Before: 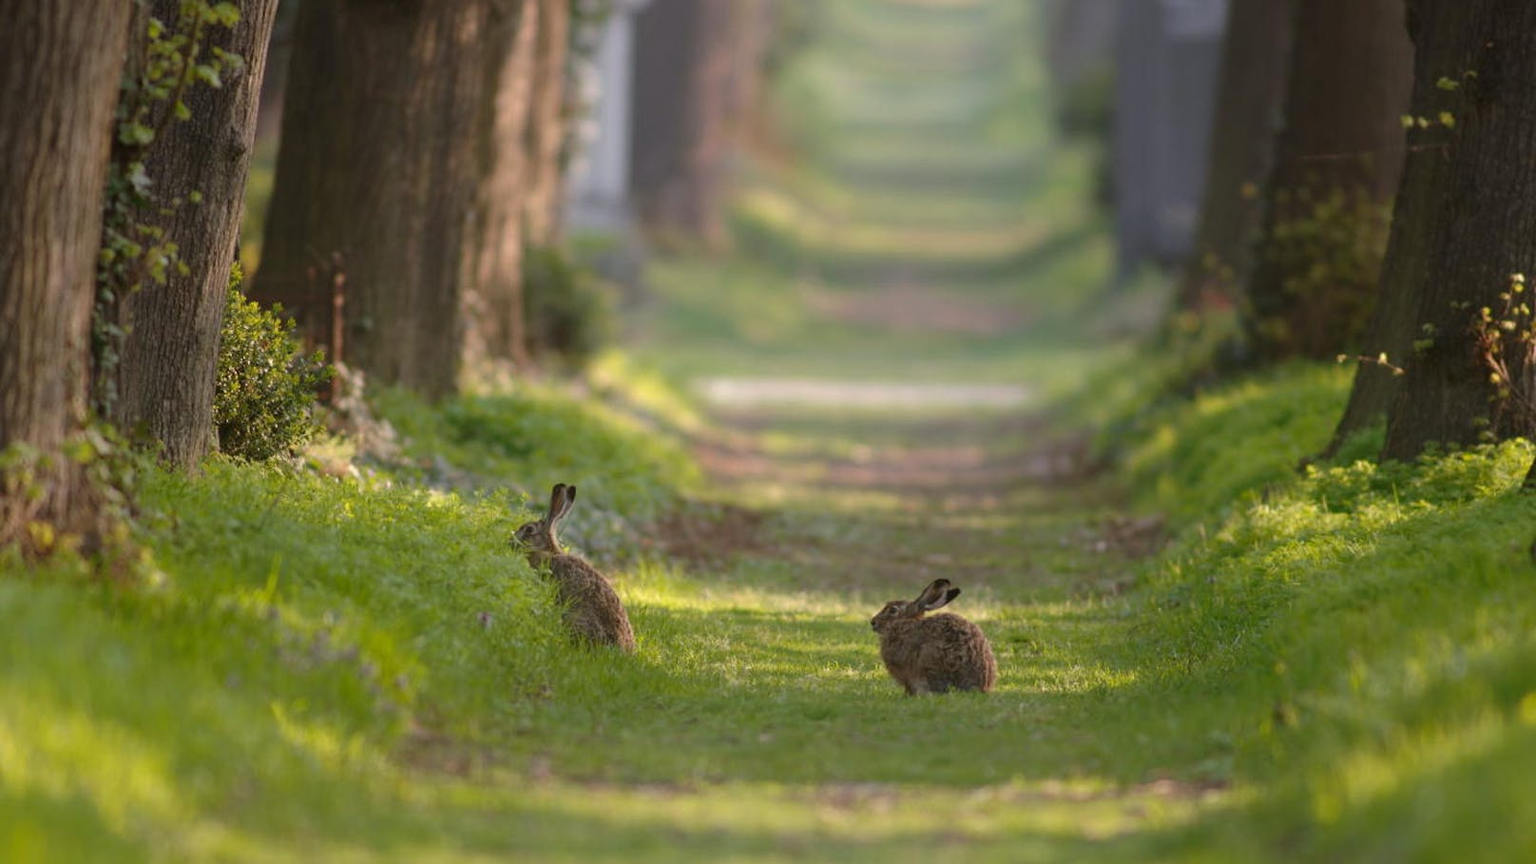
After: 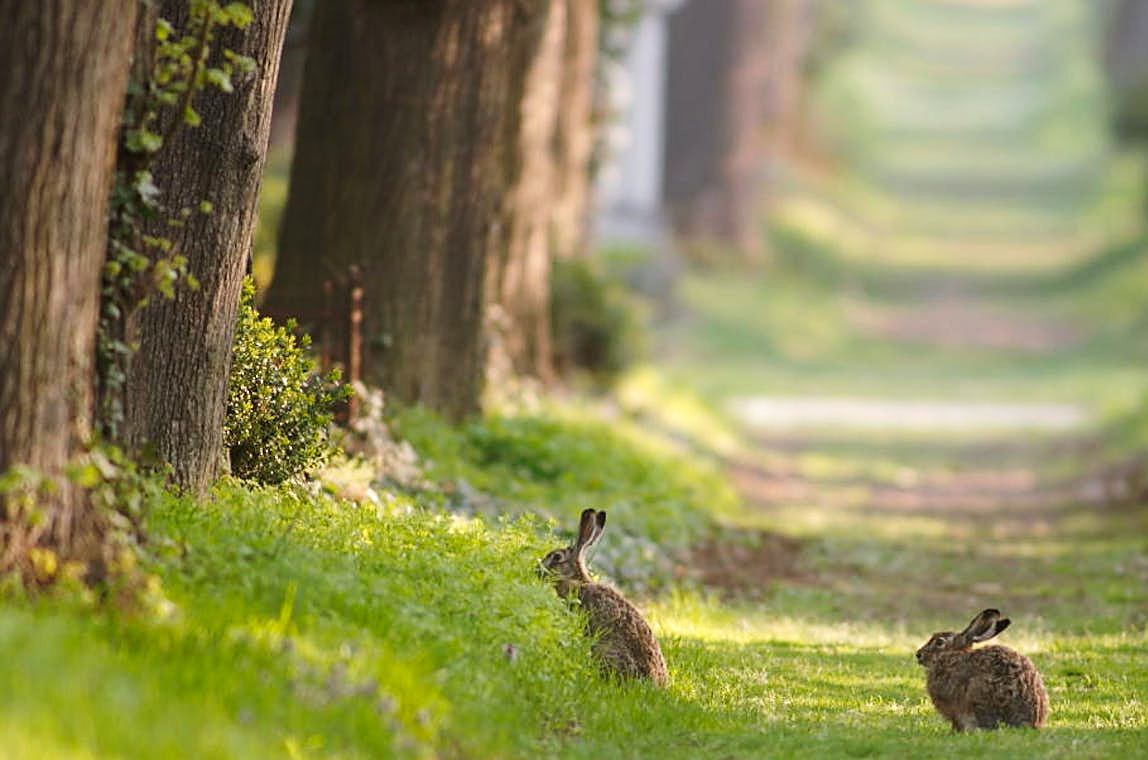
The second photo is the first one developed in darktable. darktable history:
contrast brightness saturation: saturation -0.053
sharpen: on, module defaults
crop: right 28.914%, bottom 16.372%
tone curve: curves: ch0 [(0, 0) (0.003, 0.011) (0.011, 0.02) (0.025, 0.032) (0.044, 0.046) (0.069, 0.071) (0.1, 0.107) (0.136, 0.144) (0.177, 0.189) (0.224, 0.244) (0.277, 0.309) (0.335, 0.398) (0.399, 0.477) (0.468, 0.583) (0.543, 0.675) (0.623, 0.772) (0.709, 0.855) (0.801, 0.926) (0.898, 0.979) (1, 1)], preserve colors none
